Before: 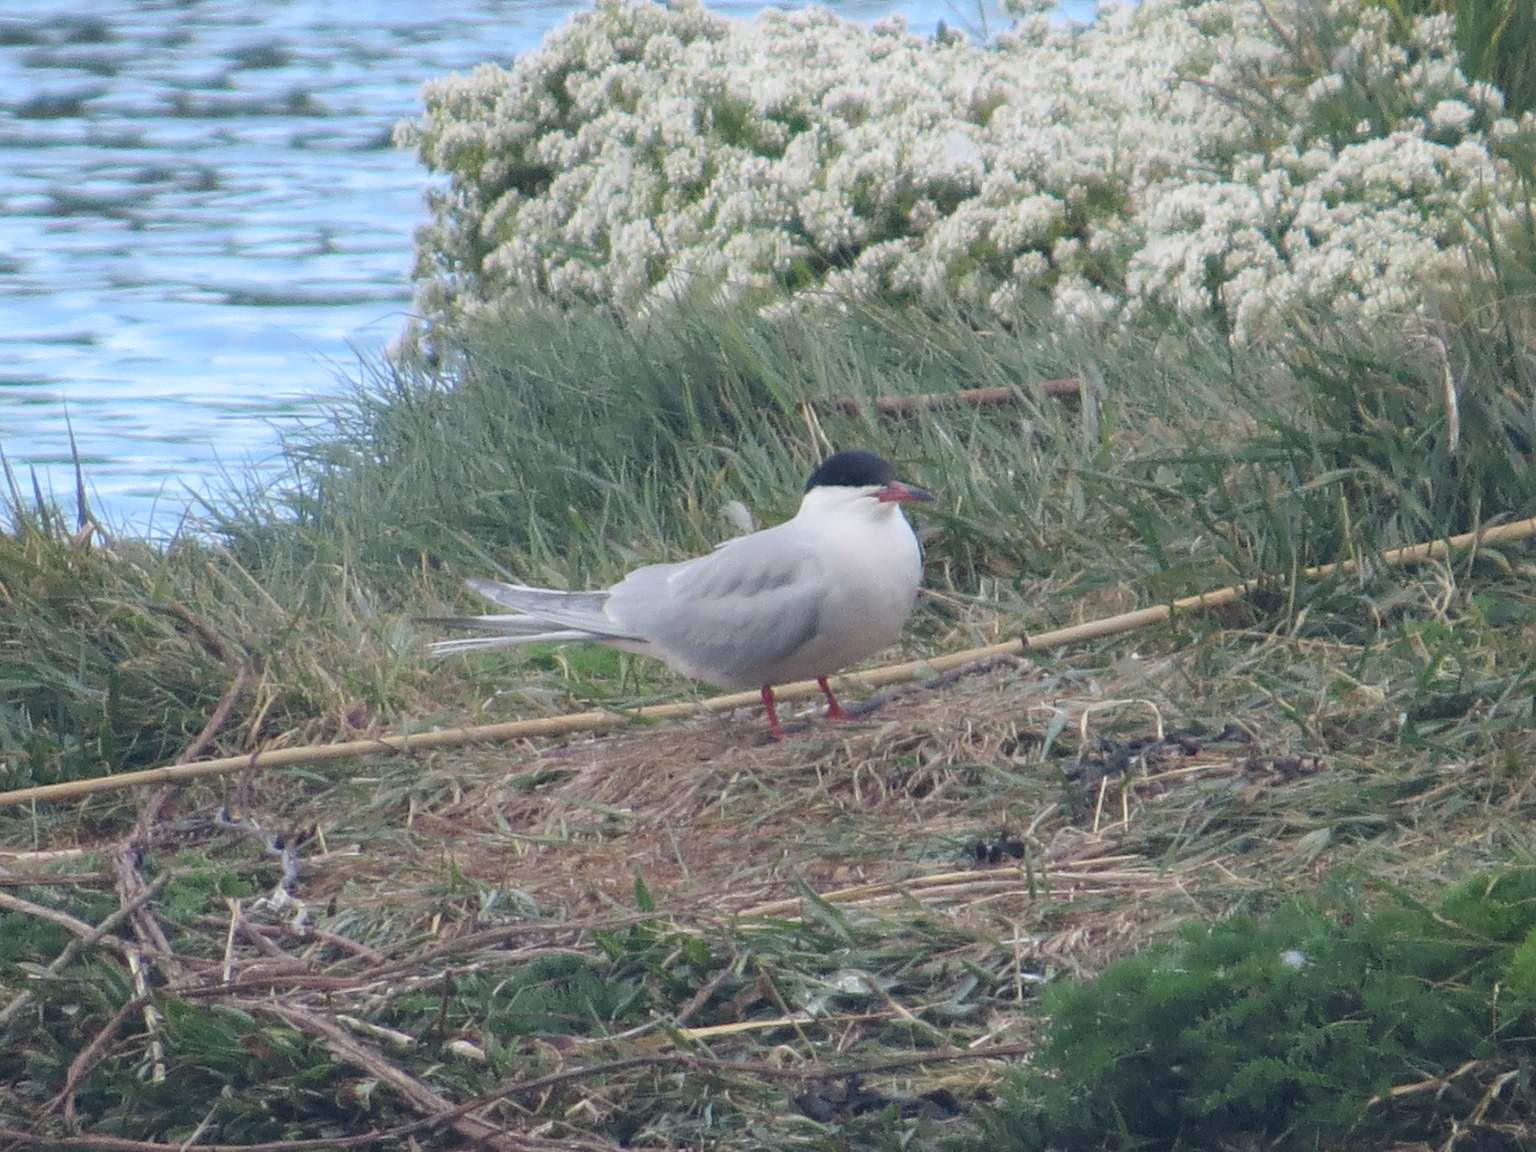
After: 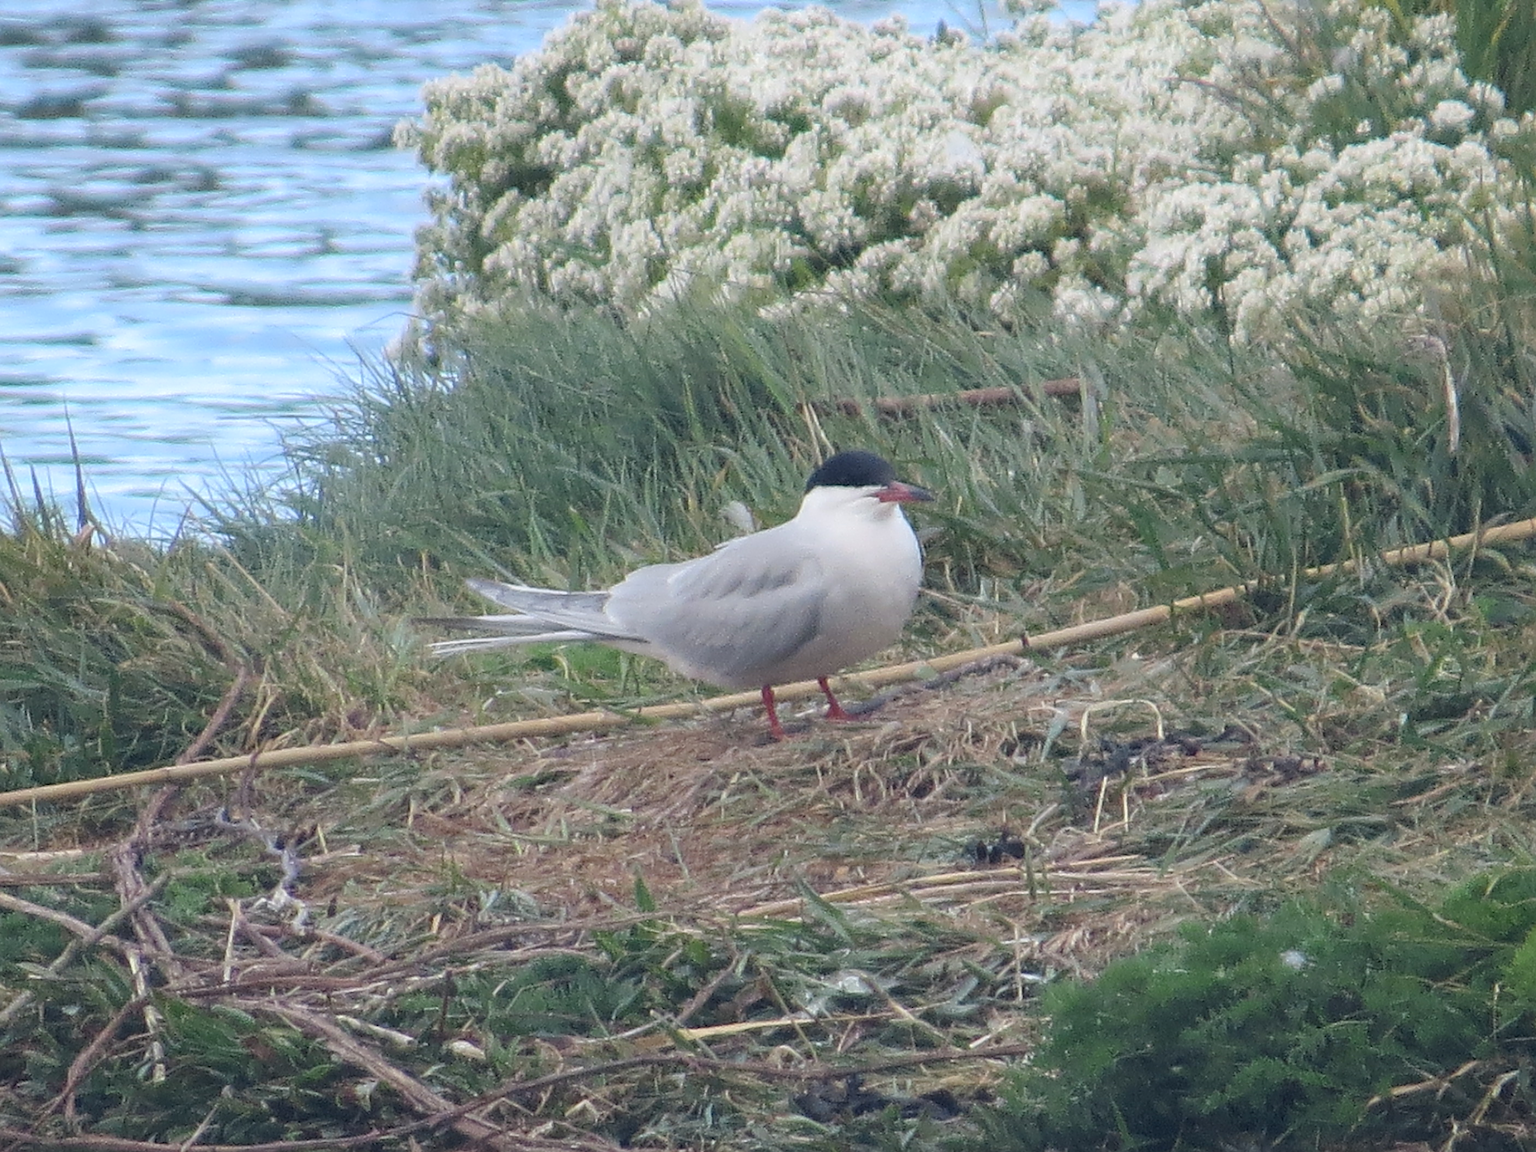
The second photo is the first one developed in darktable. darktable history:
sharpen: on, module defaults
levels: levels [0, 0.492, 0.984]
